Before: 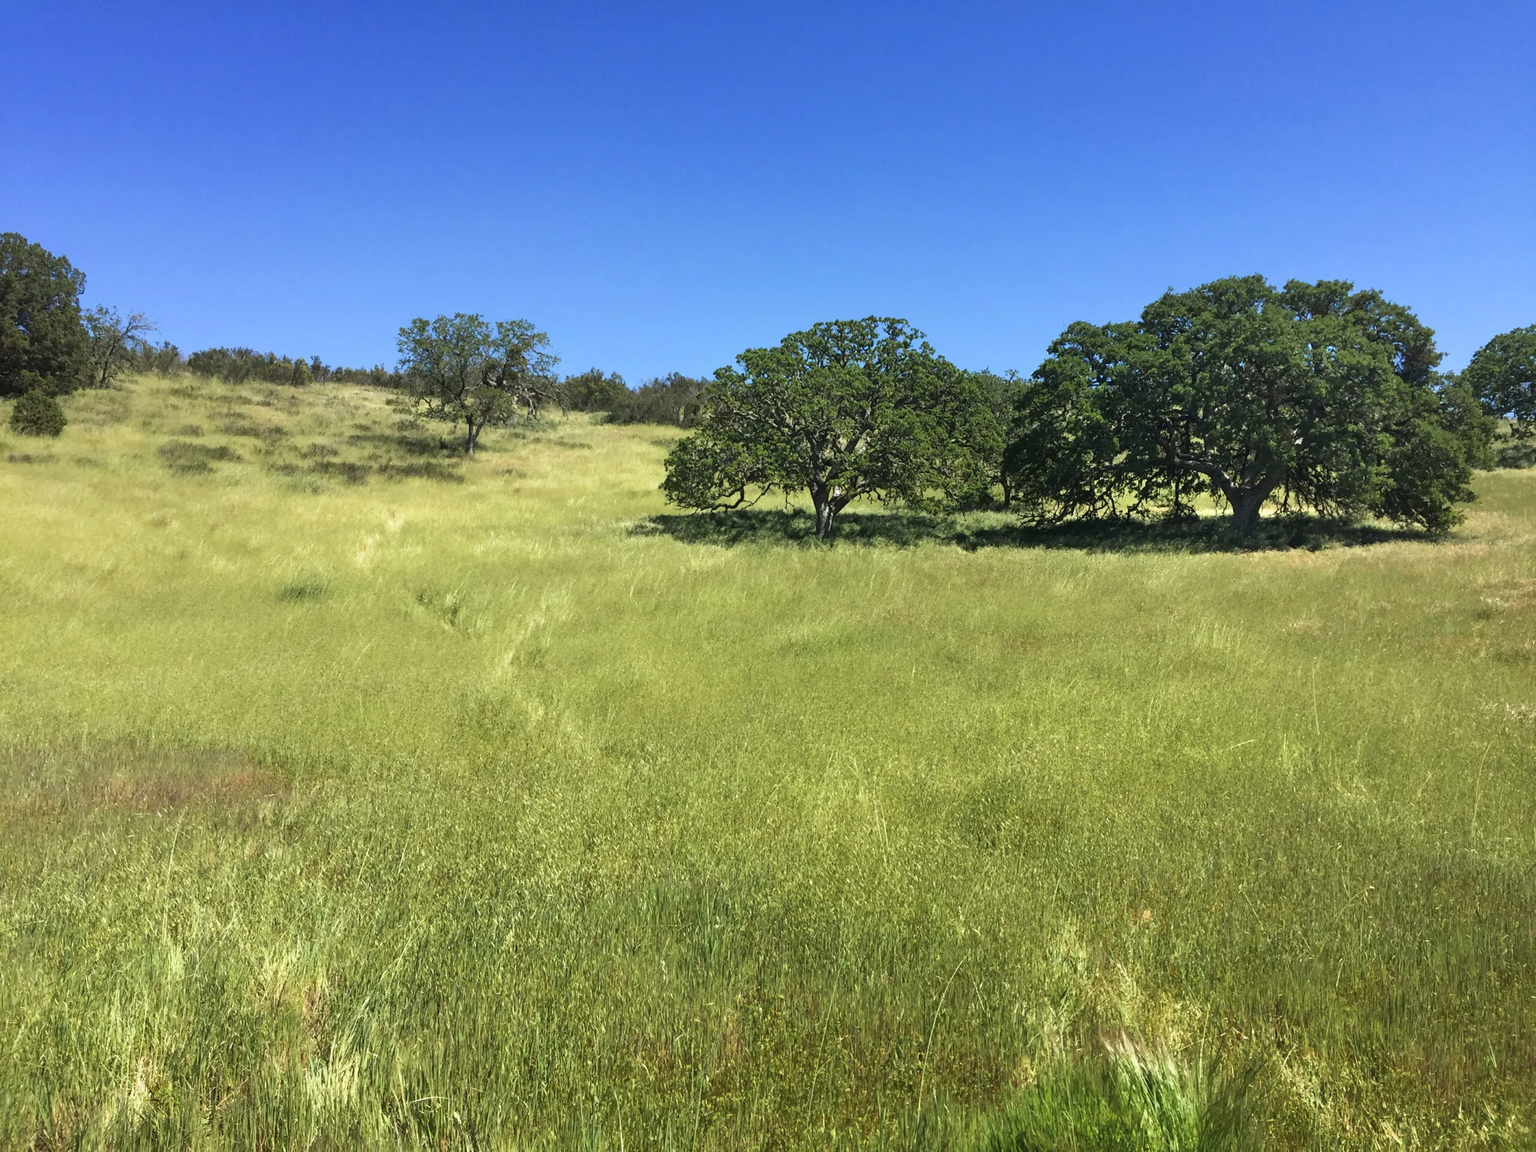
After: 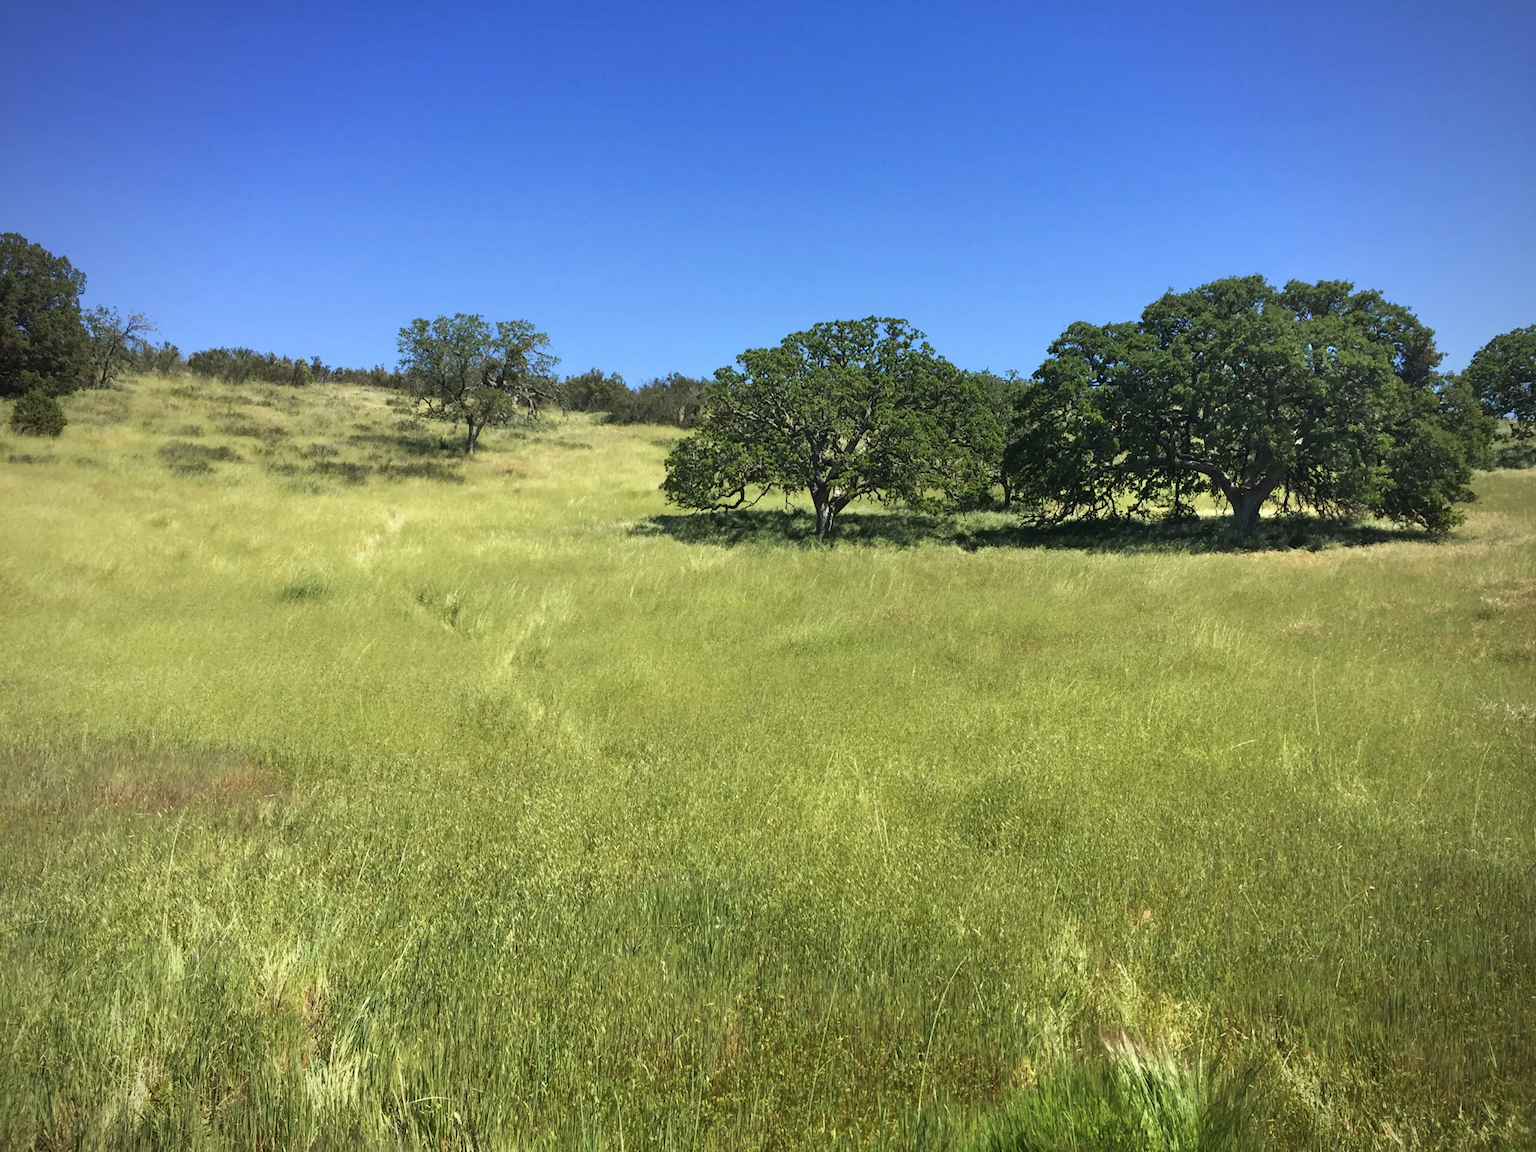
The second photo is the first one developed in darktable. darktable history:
vignetting: fall-off radius 60.96%, brightness -0.582, saturation -0.111
